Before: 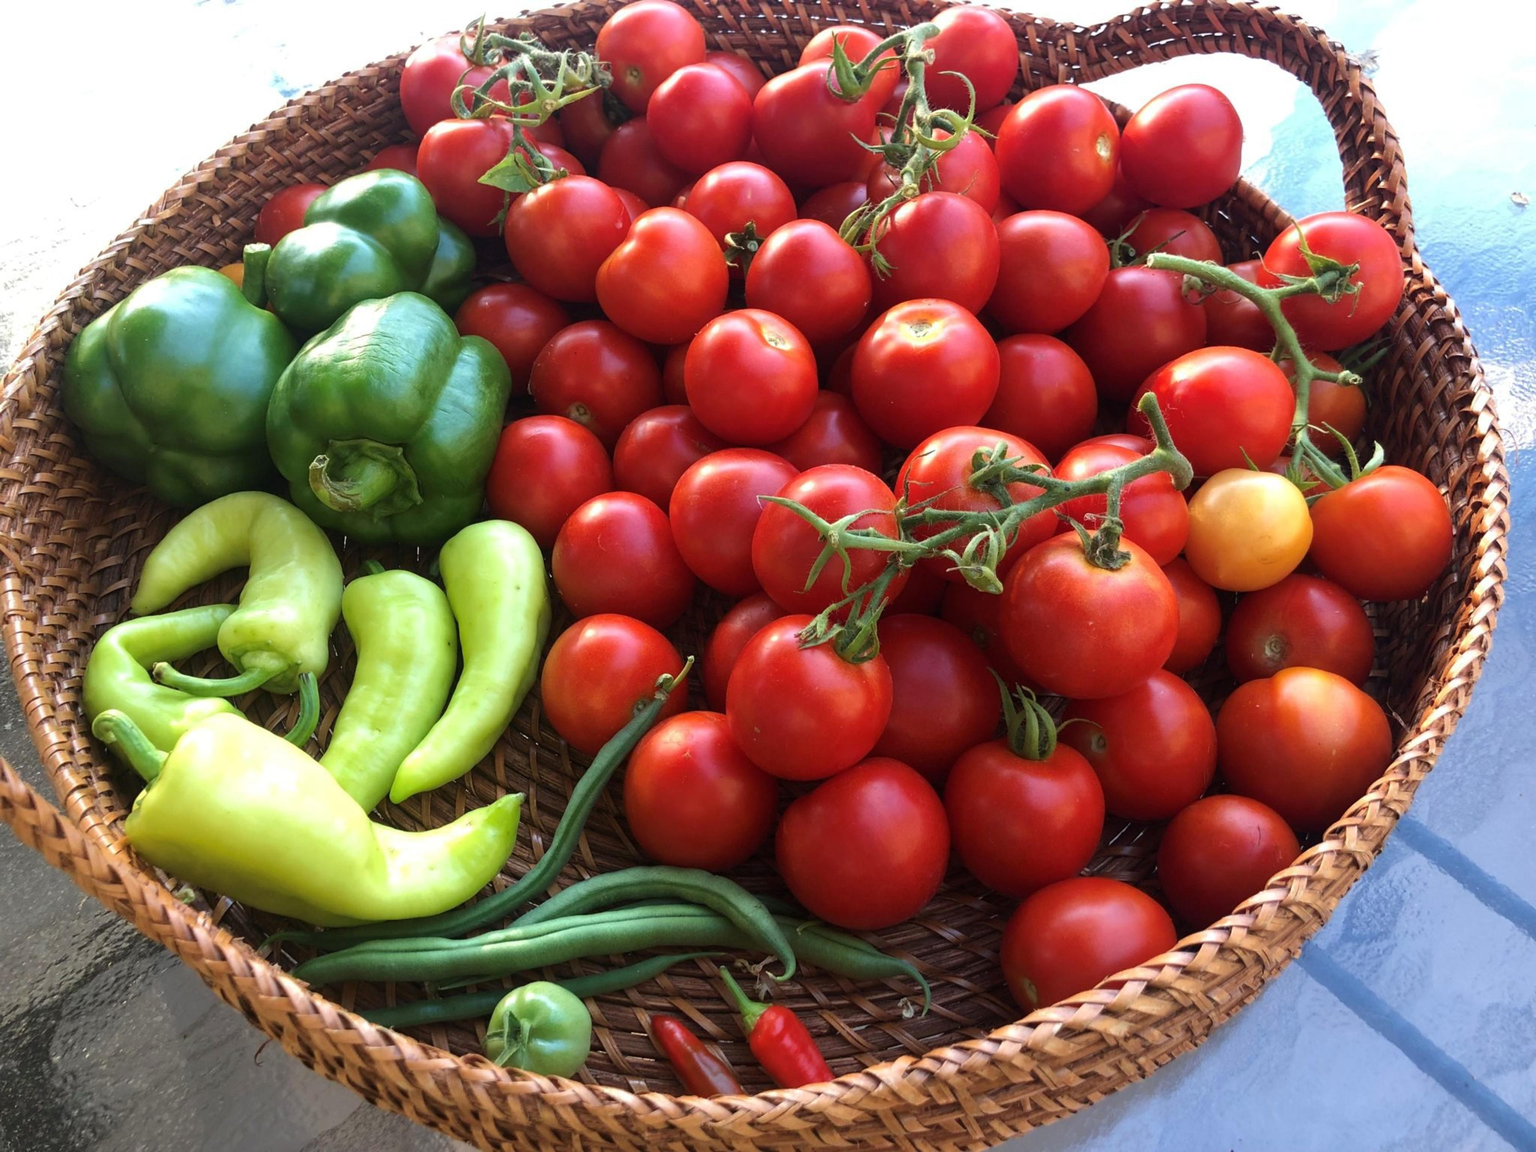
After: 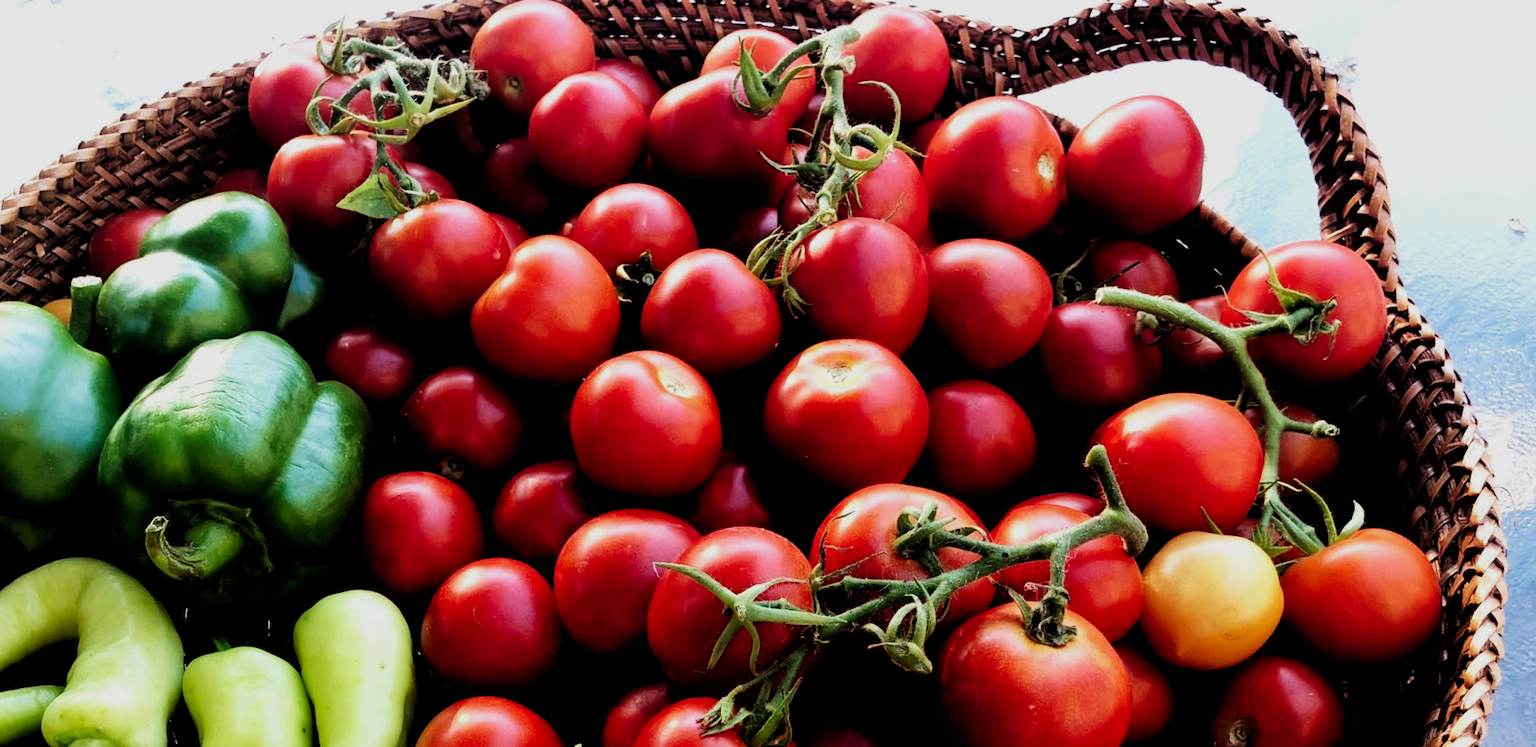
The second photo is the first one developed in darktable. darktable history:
sigmoid: contrast 1.69, skew -0.23, preserve hue 0%, red attenuation 0.1, red rotation 0.035, green attenuation 0.1, green rotation -0.017, blue attenuation 0.15, blue rotation -0.052, base primaries Rec2020
velvia: strength 15%
crop and rotate: left 11.812%, bottom 42.776%
rgb levels: levels [[0.034, 0.472, 0.904], [0, 0.5, 1], [0, 0.5, 1]]
